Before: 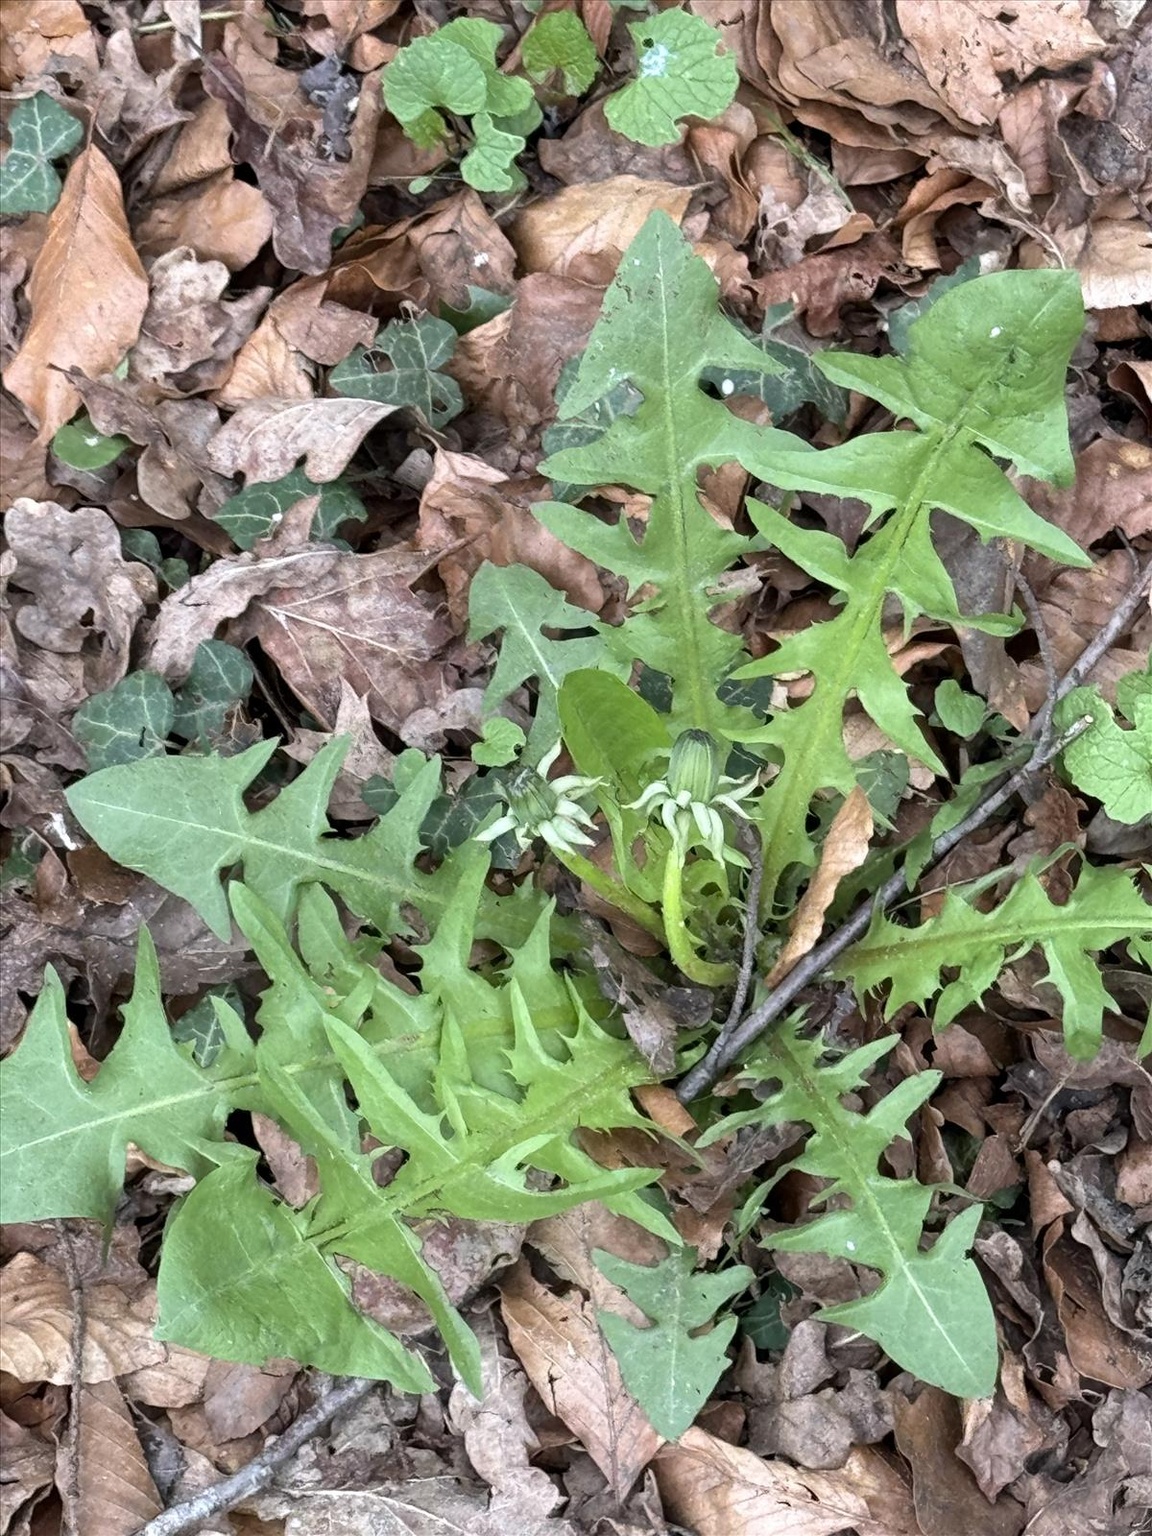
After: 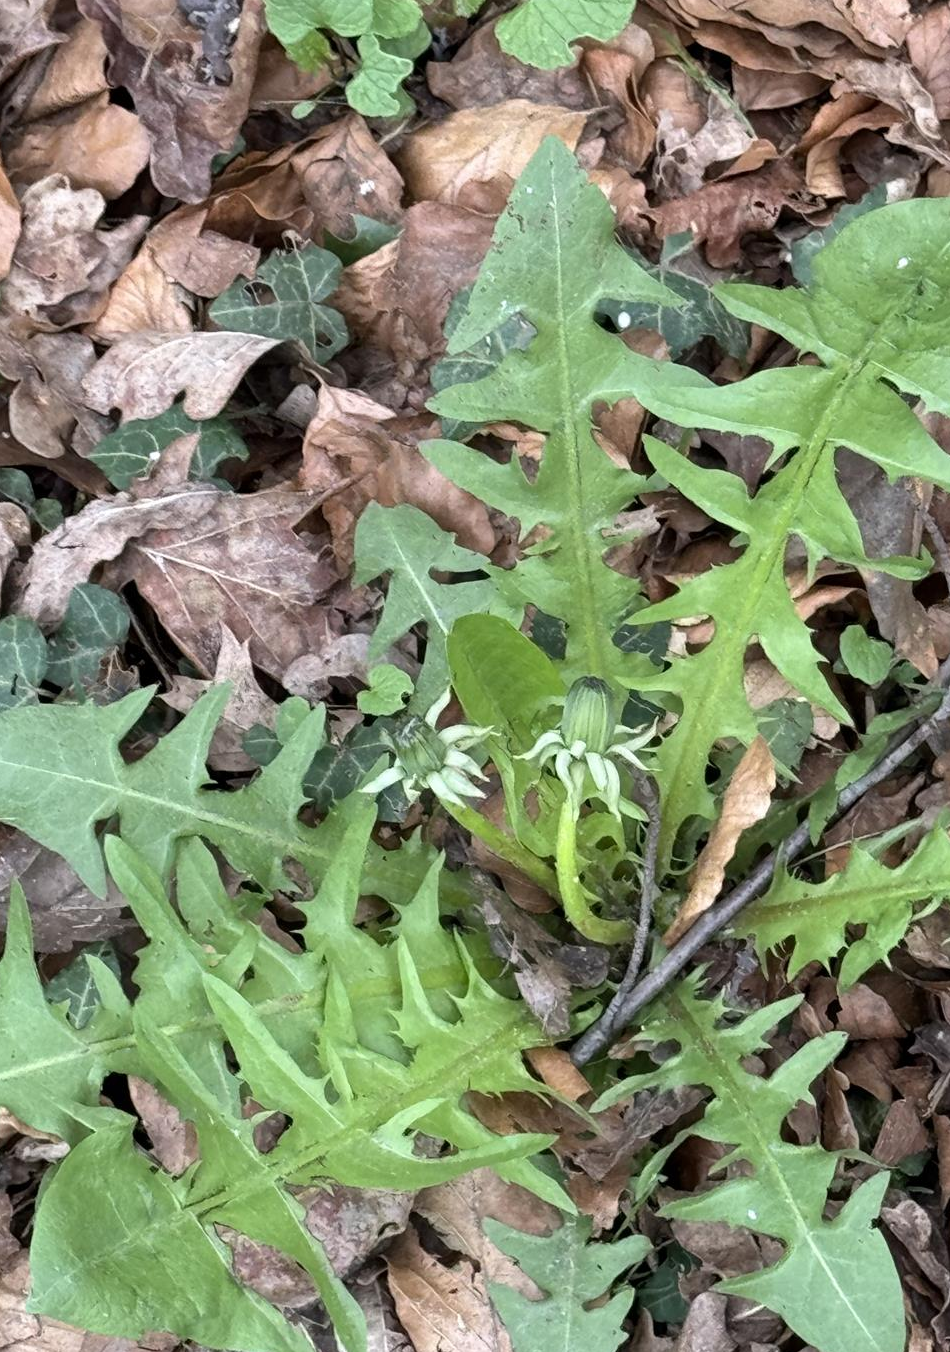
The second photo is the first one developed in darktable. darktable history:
crop: left 11.18%, top 5.24%, right 9.597%, bottom 10.211%
